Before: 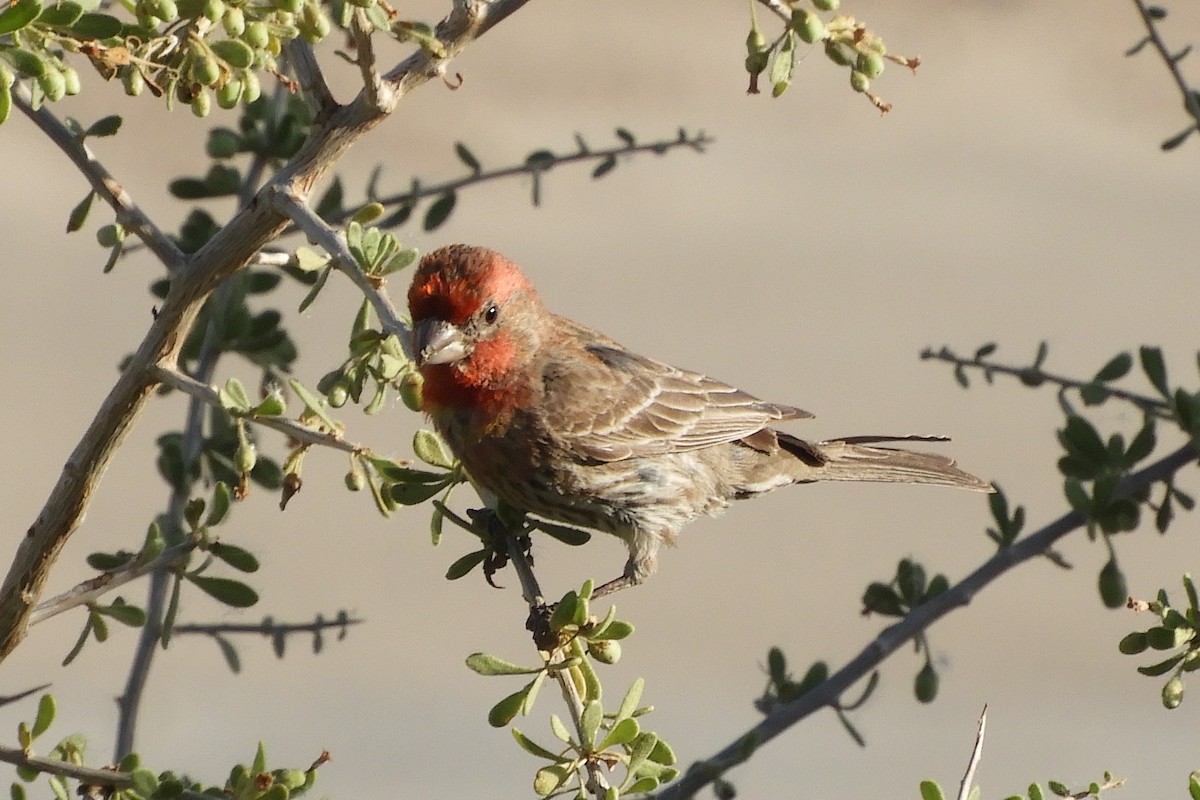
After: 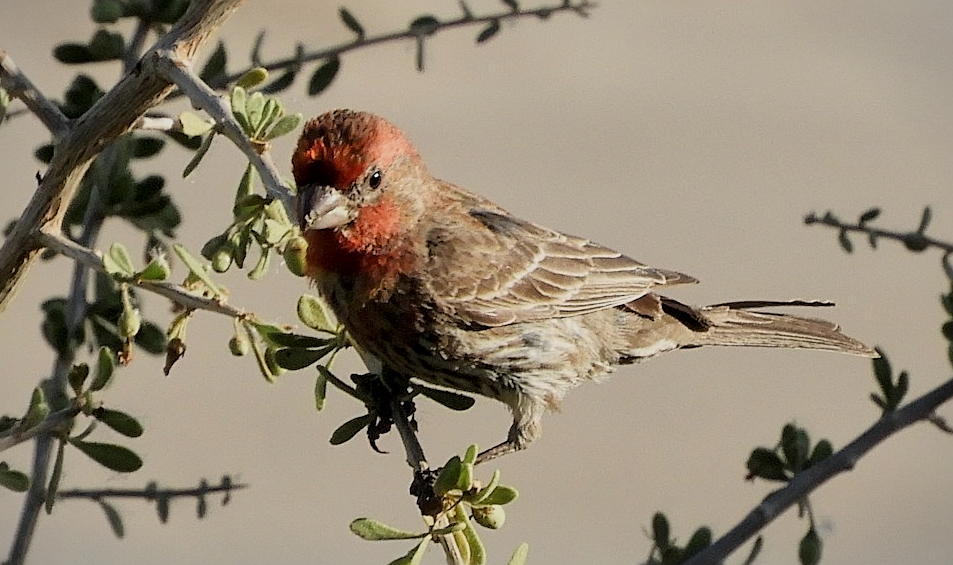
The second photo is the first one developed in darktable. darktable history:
vignetting: fall-off start 100%, brightness -0.282, width/height ratio 1.31
sharpen: radius 2.167, amount 0.381, threshold 0
local contrast: mode bilateral grid, contrast 20, coarseness 50, detail 150%, midtone range 0.2
filmic rgb: black relative exposure -7.15 EV, white relative exposure 5.36 EV, hardness 3.02, color science v6 (2022)
crop: left 9.712%, top 16.928%, right 10.845%, bottom 12.332%
